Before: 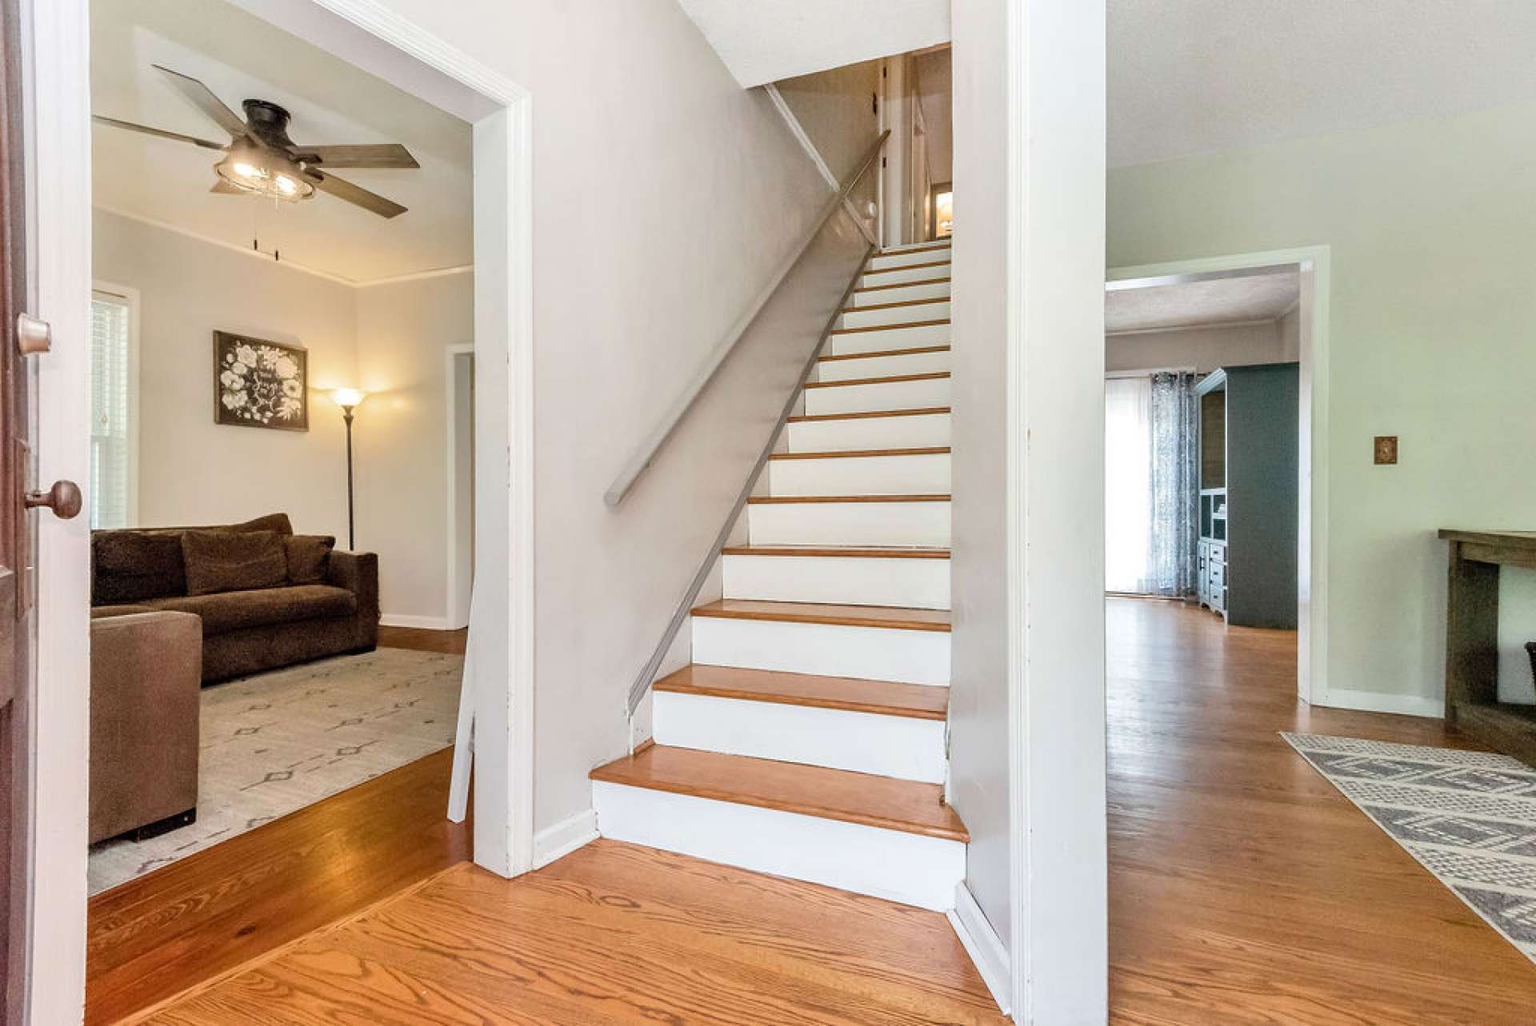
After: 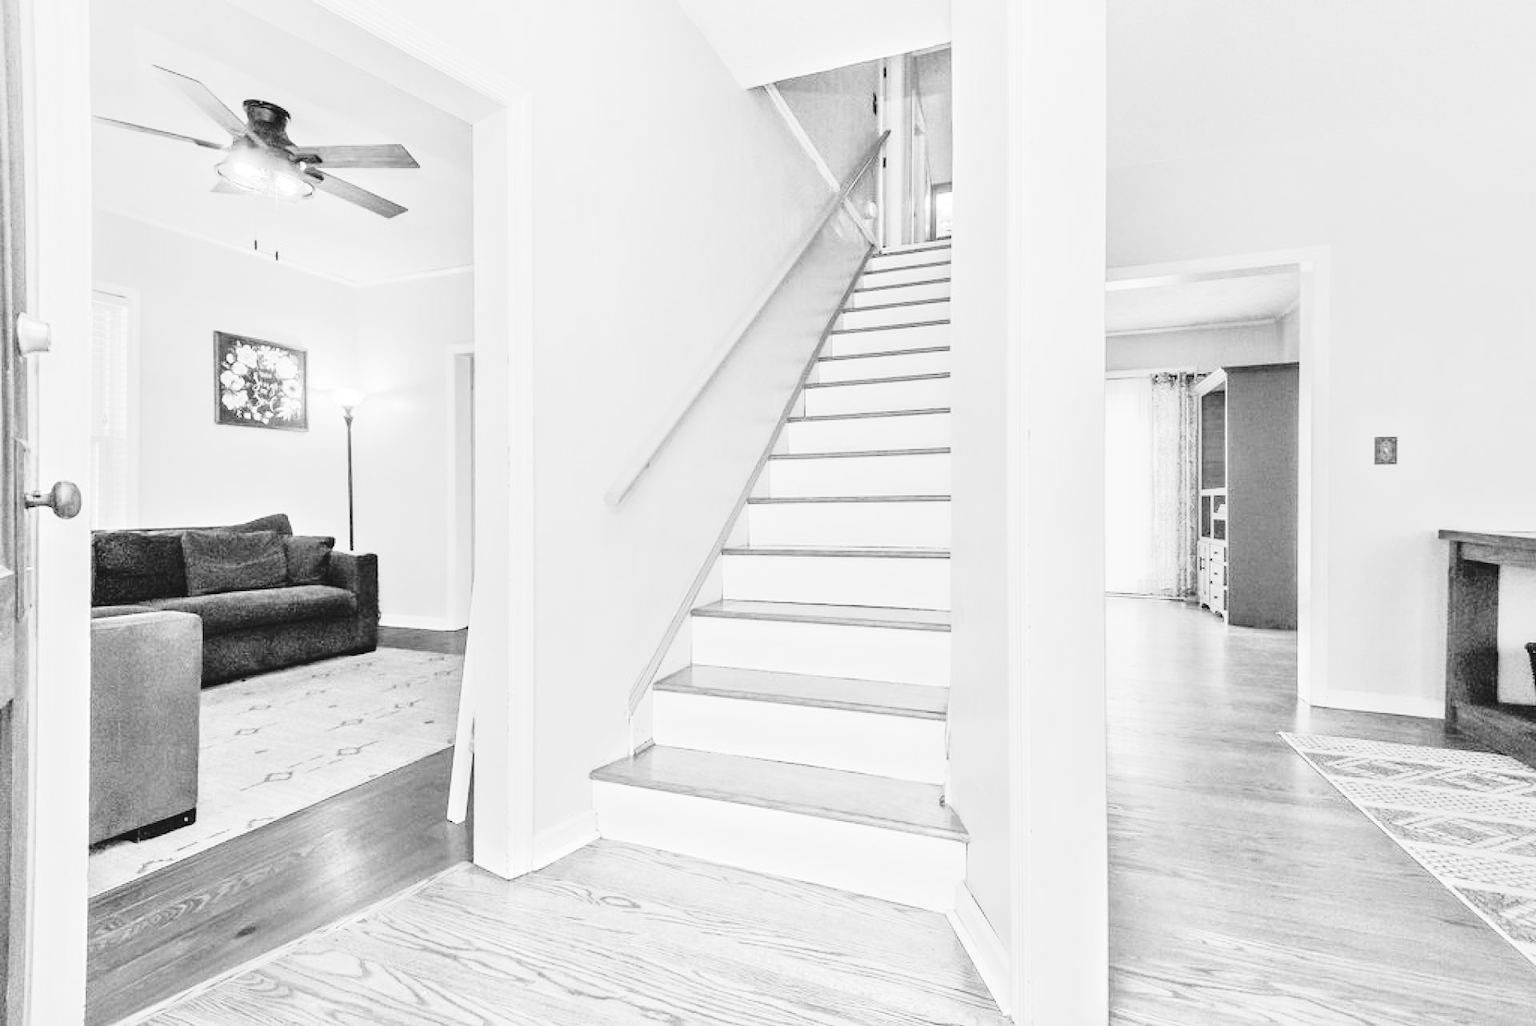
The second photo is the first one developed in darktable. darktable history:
monochrome: a 26.22, b 42.67, size 0.8
base curve: curves: ch0 [(0, 0) (0.028, 0.03) (0.121, 0.232) (0.46, 0.748) (0.859, 0.968) (1, 1)], preserve colors none
exposure: black level correction -0.005, exposure 1.002 EV, compensate highlight preservation false
